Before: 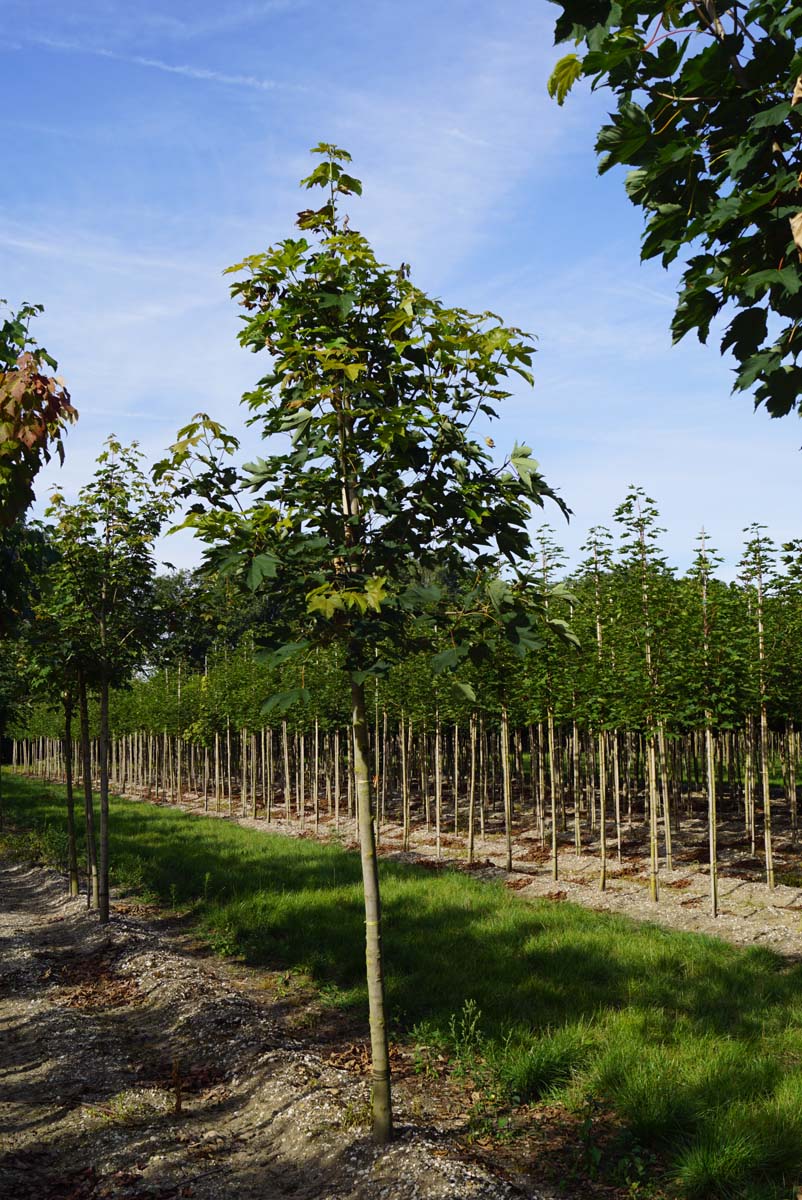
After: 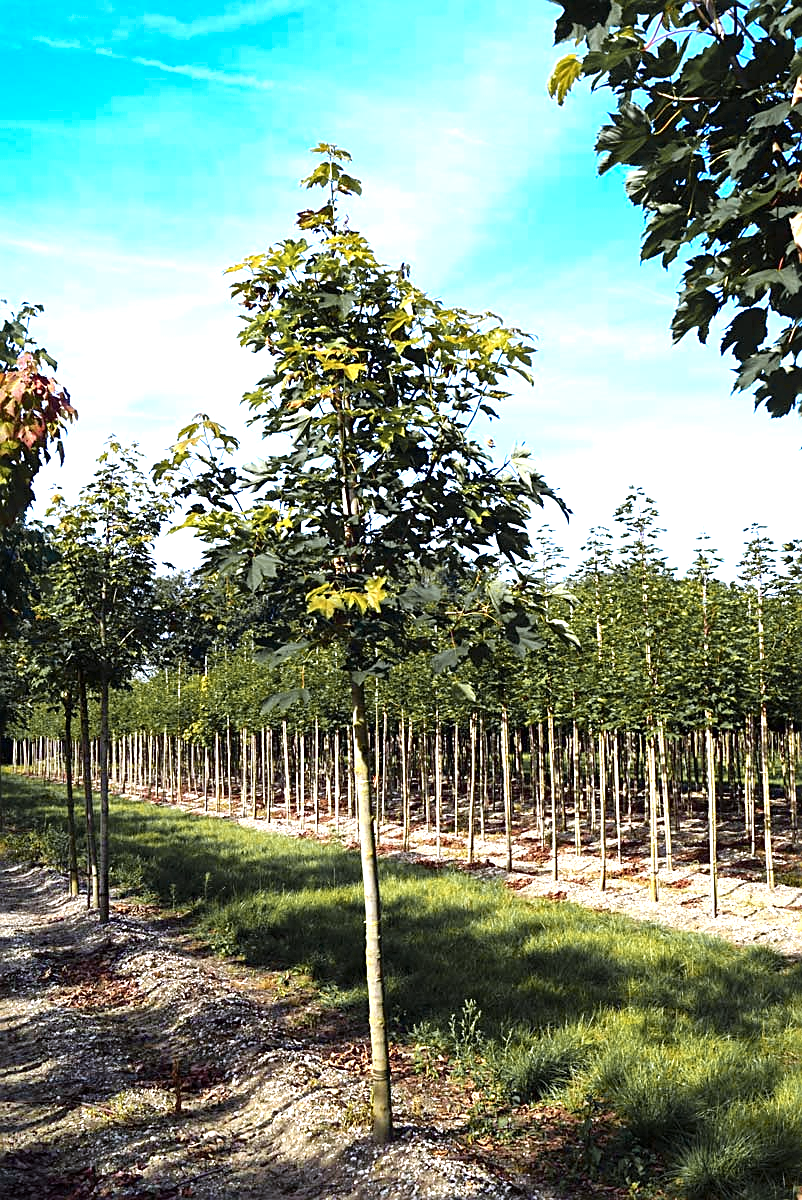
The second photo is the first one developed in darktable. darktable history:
exposure: exposure 0.995 EV, compensate highlight preservation false
local contrast: mode bilateral grid, contrast 20, coarseness 51, detail 119%, midtone range 0.2
tone equalizer: -8 EV -0.401 EV, -7 EV -0.417 EV, -6 EV -0.299 EV, -5 EV -0.238 EV, -3 EV 0.243 EV, -2 EV 0.358 EV, -1 EV 0.378 EV, +0 EV 0.431 EV
sharpen: amount 0.489
color zones: curves: ch1 [(0.29, 0.492) (0.373, 0.185) (0.509, 0.481)]; ch2 [(0.25, 0.462) (0.749, 0.457)]
color calibration: output R [1.003, 0.027, -0.041, 0], output G [-0.018, 1.043, -0.038, 0], output B [0.071, -0.086, 1.017, 0], illuminant as shot in camera, x 0.366, y 0.378, temperature 4423.6 K
